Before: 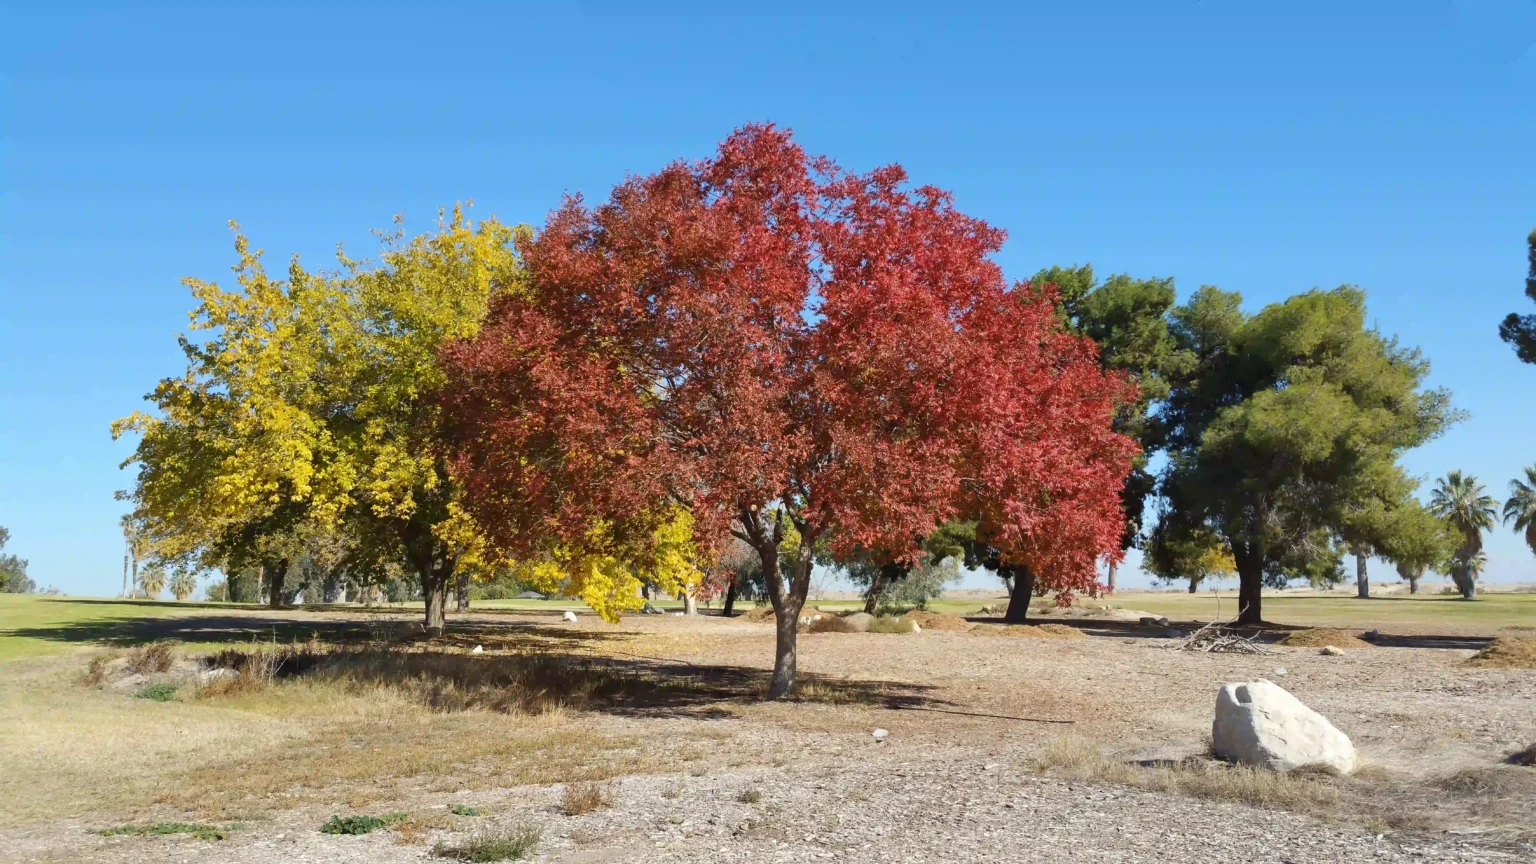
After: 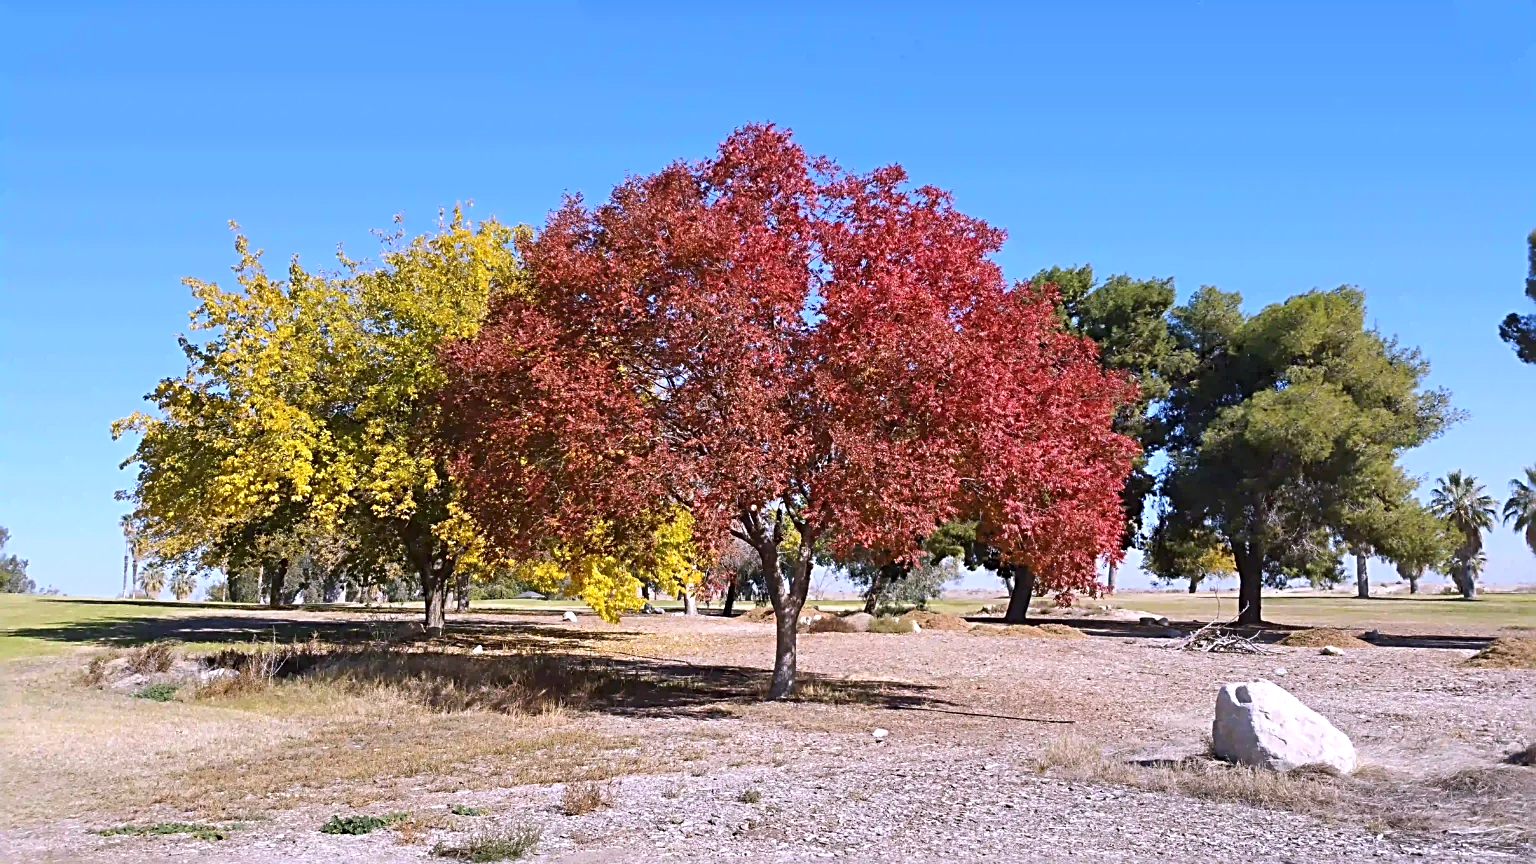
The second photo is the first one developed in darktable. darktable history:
exposure: exposure 0.078 EV, compensate highlight preservation false
tone equalizer: on, module defaults
white balance: red 1.042, blue 1.17
sharpen: radius 3.025, amount 0.757
